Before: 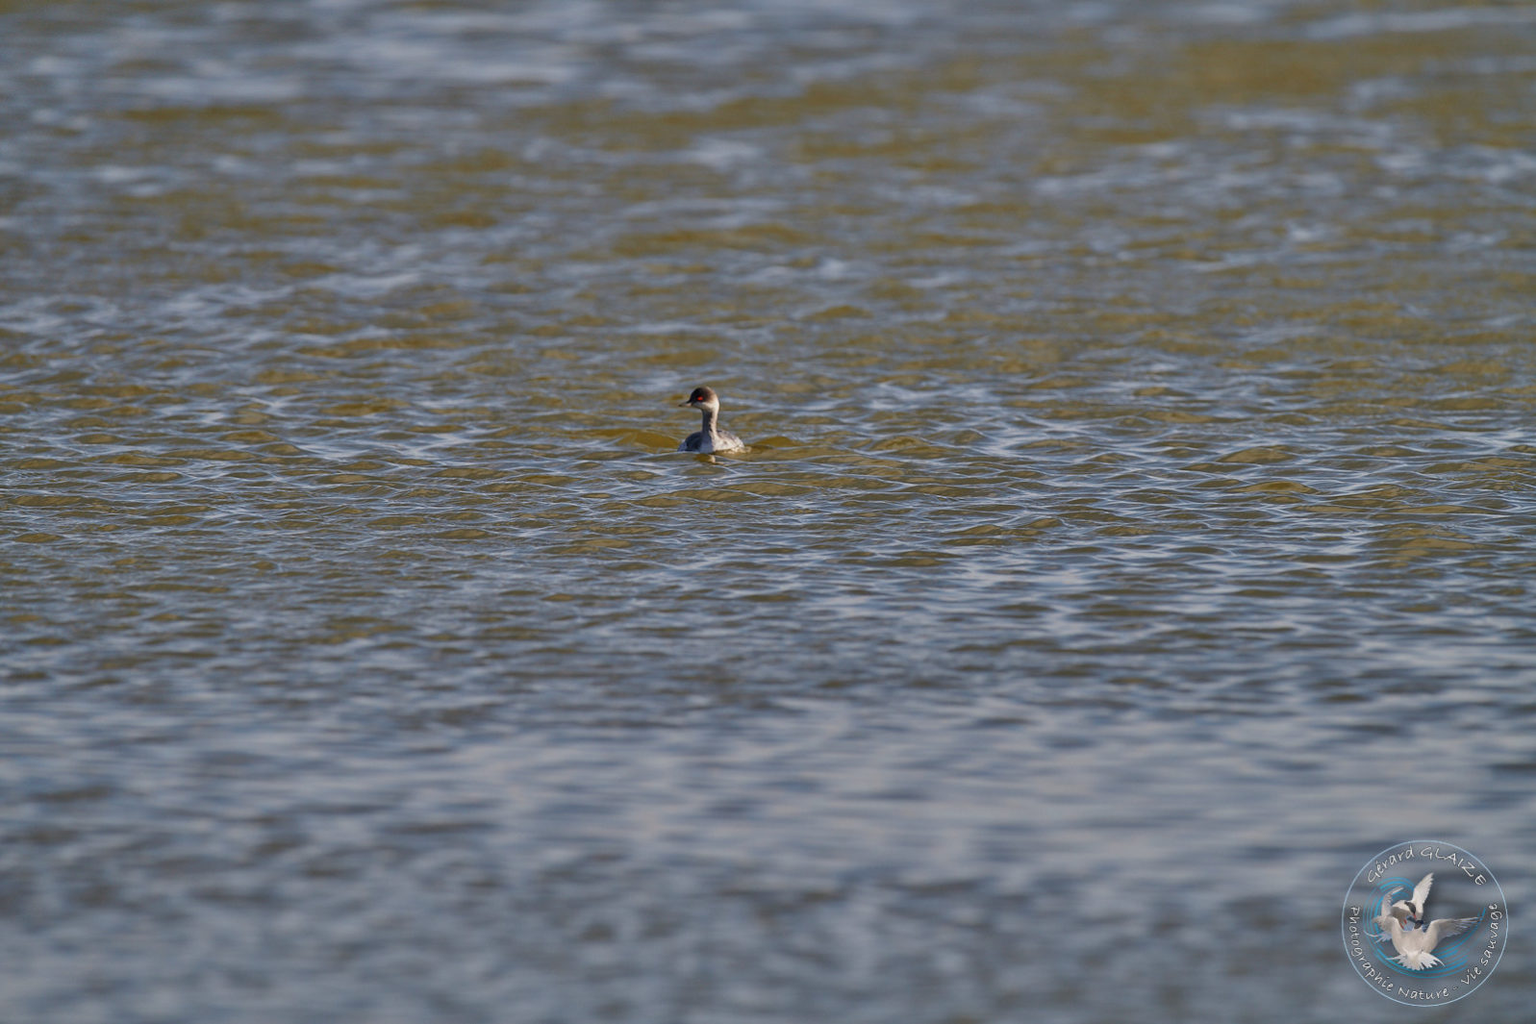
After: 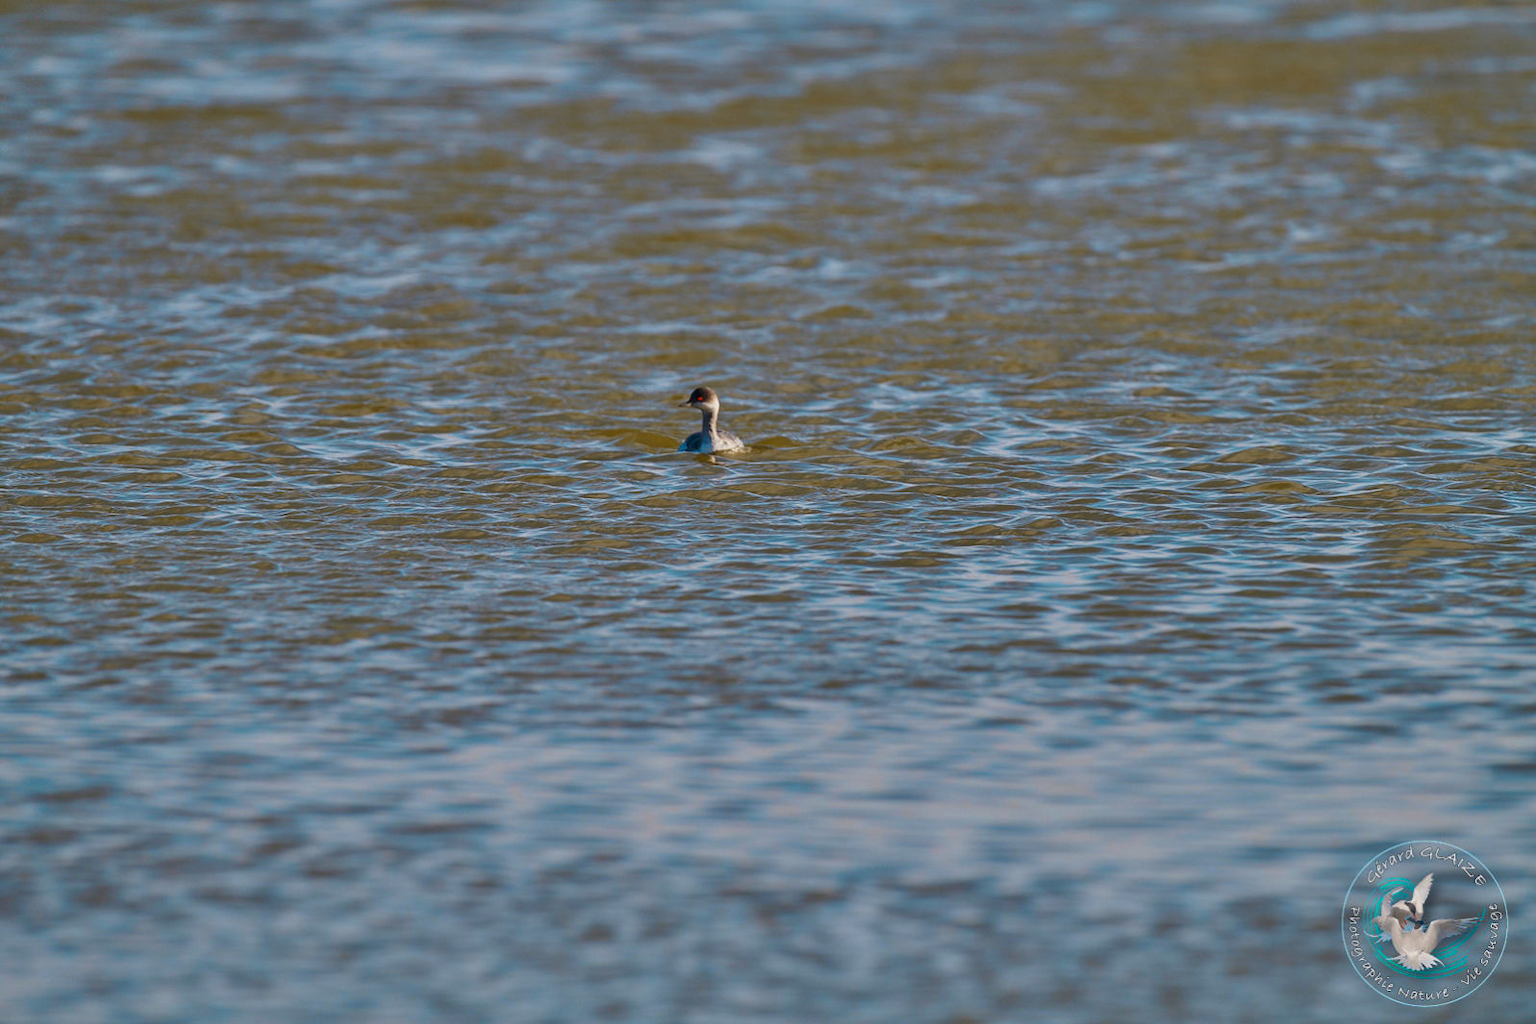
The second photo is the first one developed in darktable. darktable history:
tone equalizer: on, module defaults
color zones: curves: ch0 [(0.254, 0.492) (0.724, 0.62)]; ch1 [(0.25, 0.528) (0.719, 0.796)]; ch2 [(0, 0.472) (0.25, 0.5) (0.73, 0.184)]
